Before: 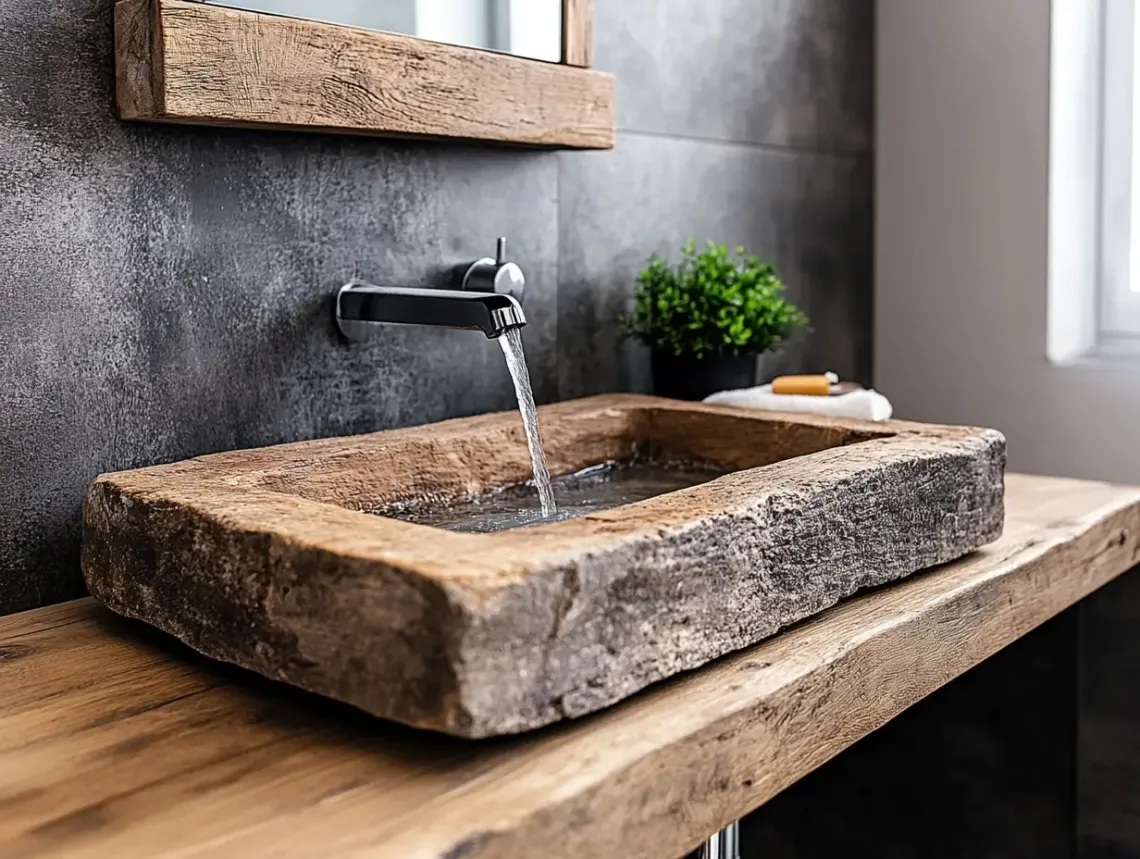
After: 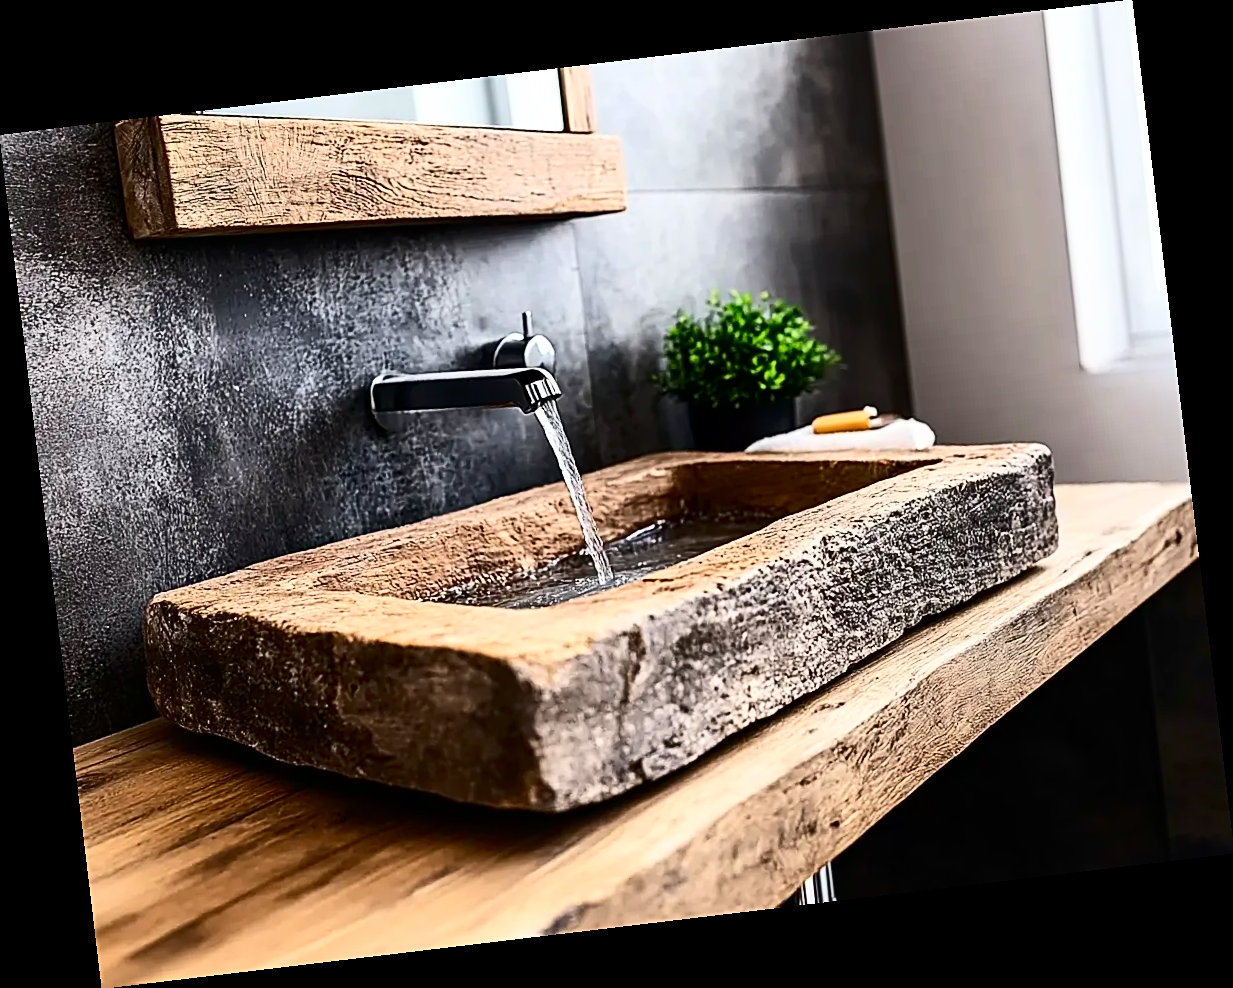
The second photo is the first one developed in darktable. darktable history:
sharpen: on, module defaults
contrast brightness saturation: contrast 0.4, brightness 0.05, saturation 0.25
rotate and perspective: rotation -6.83°, automatic cropping off
